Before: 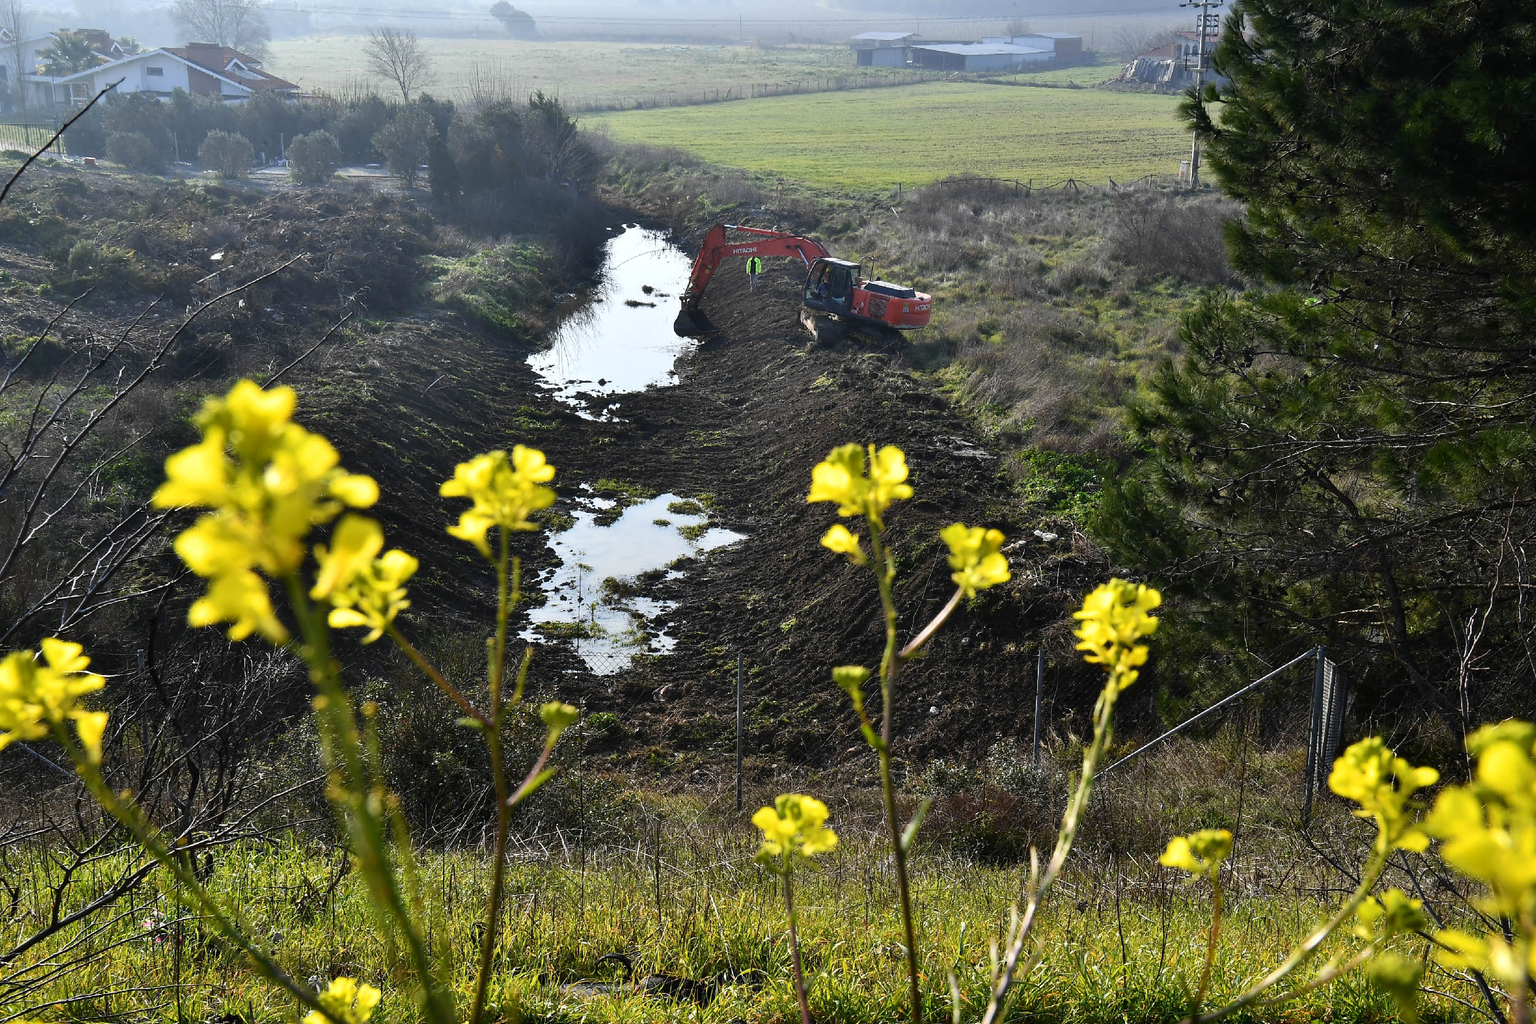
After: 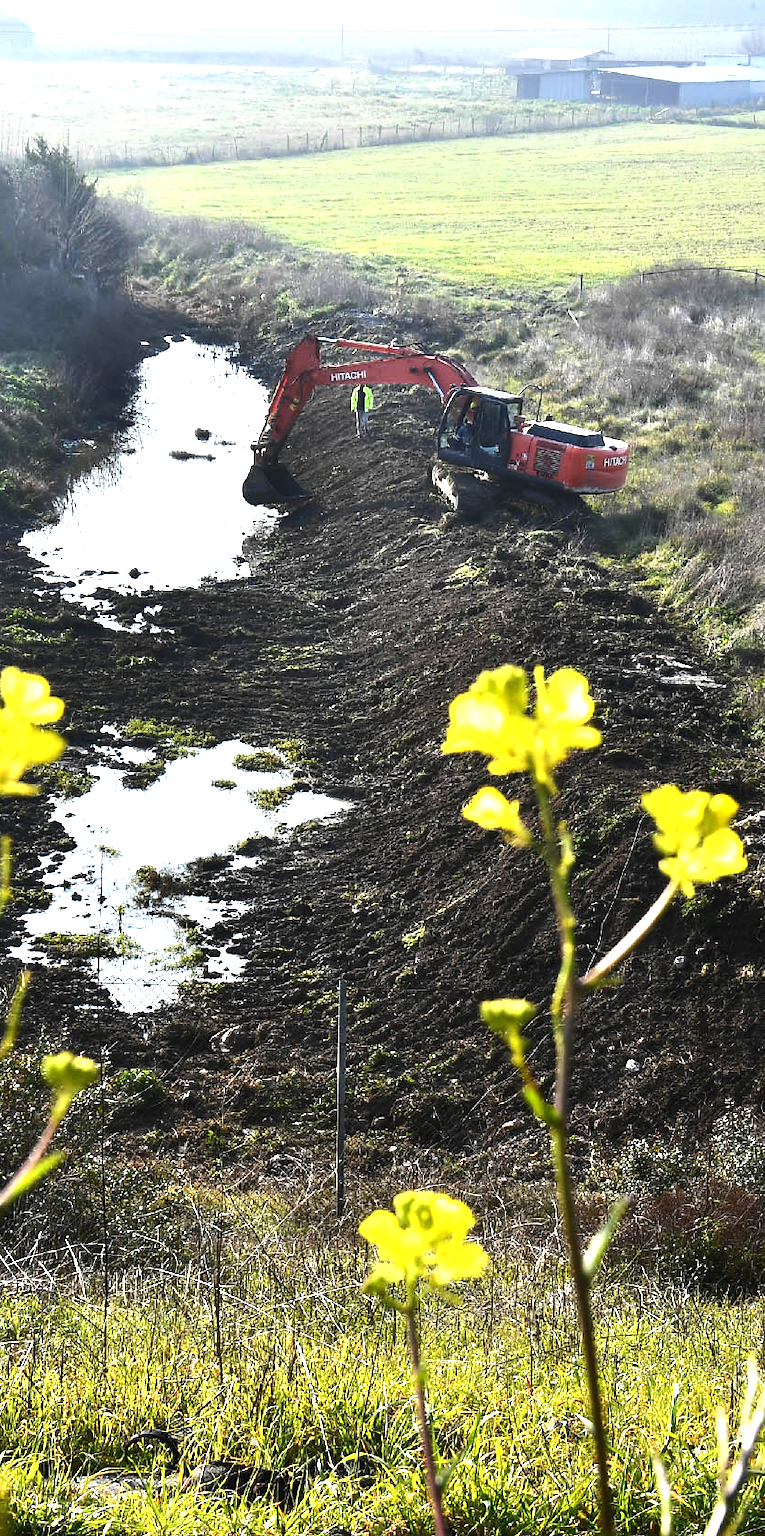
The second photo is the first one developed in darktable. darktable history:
crop: left 33.36%, right 33.36%
tone equalizer: -8 EV 0.001 EV, -7 EV -0.002 EV, -6 EV 0.002 EV, -5 EV -0.03 EV, -4 EV -0.116 EV, -3 EV -0.169 EV, -2 EV 0.24 EV, -1 EV 0.702 EV, +0 EV 0.493 EV
exposure: exposure 0.6 EV, compensate highlight preservation false
